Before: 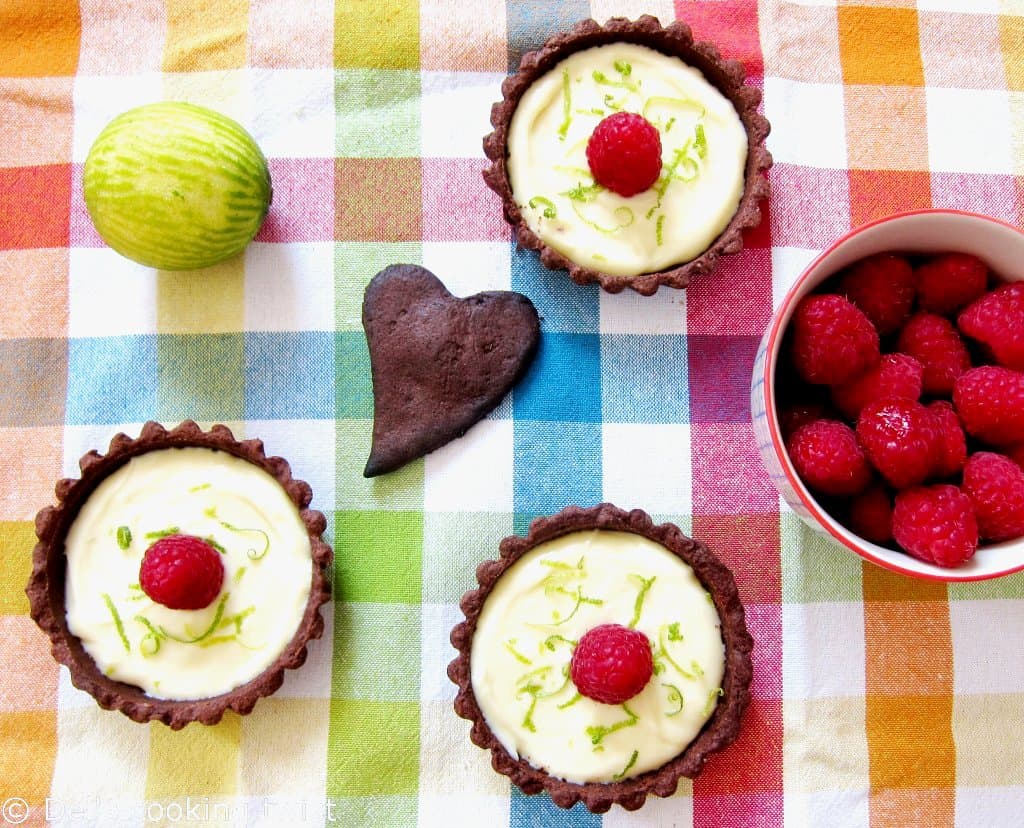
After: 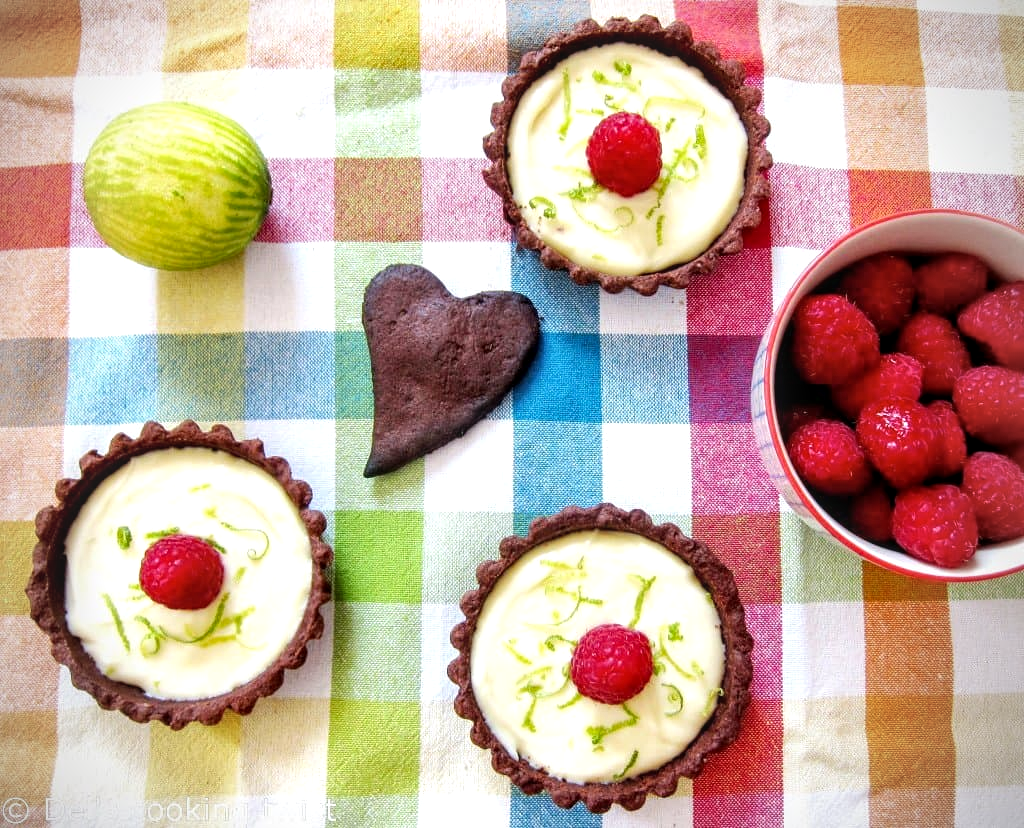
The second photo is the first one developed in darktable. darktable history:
exposure: exposure 0.201 EV, compensate highlight preservation false
vignetting: on, module defaults
local contrast: on, module defaults
